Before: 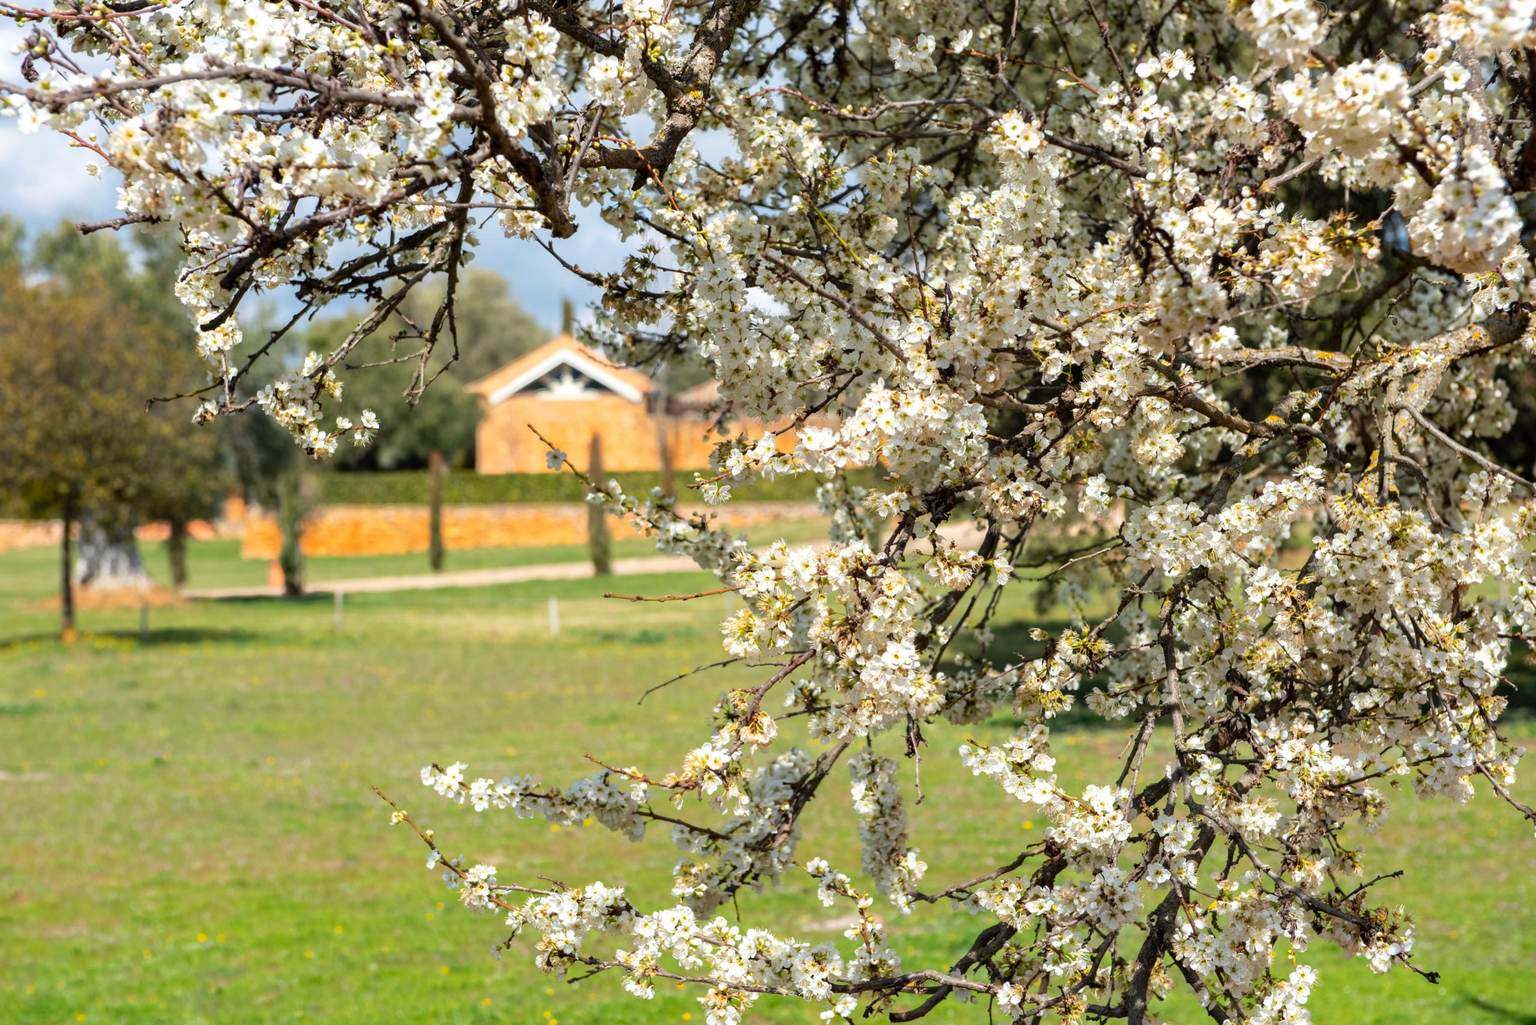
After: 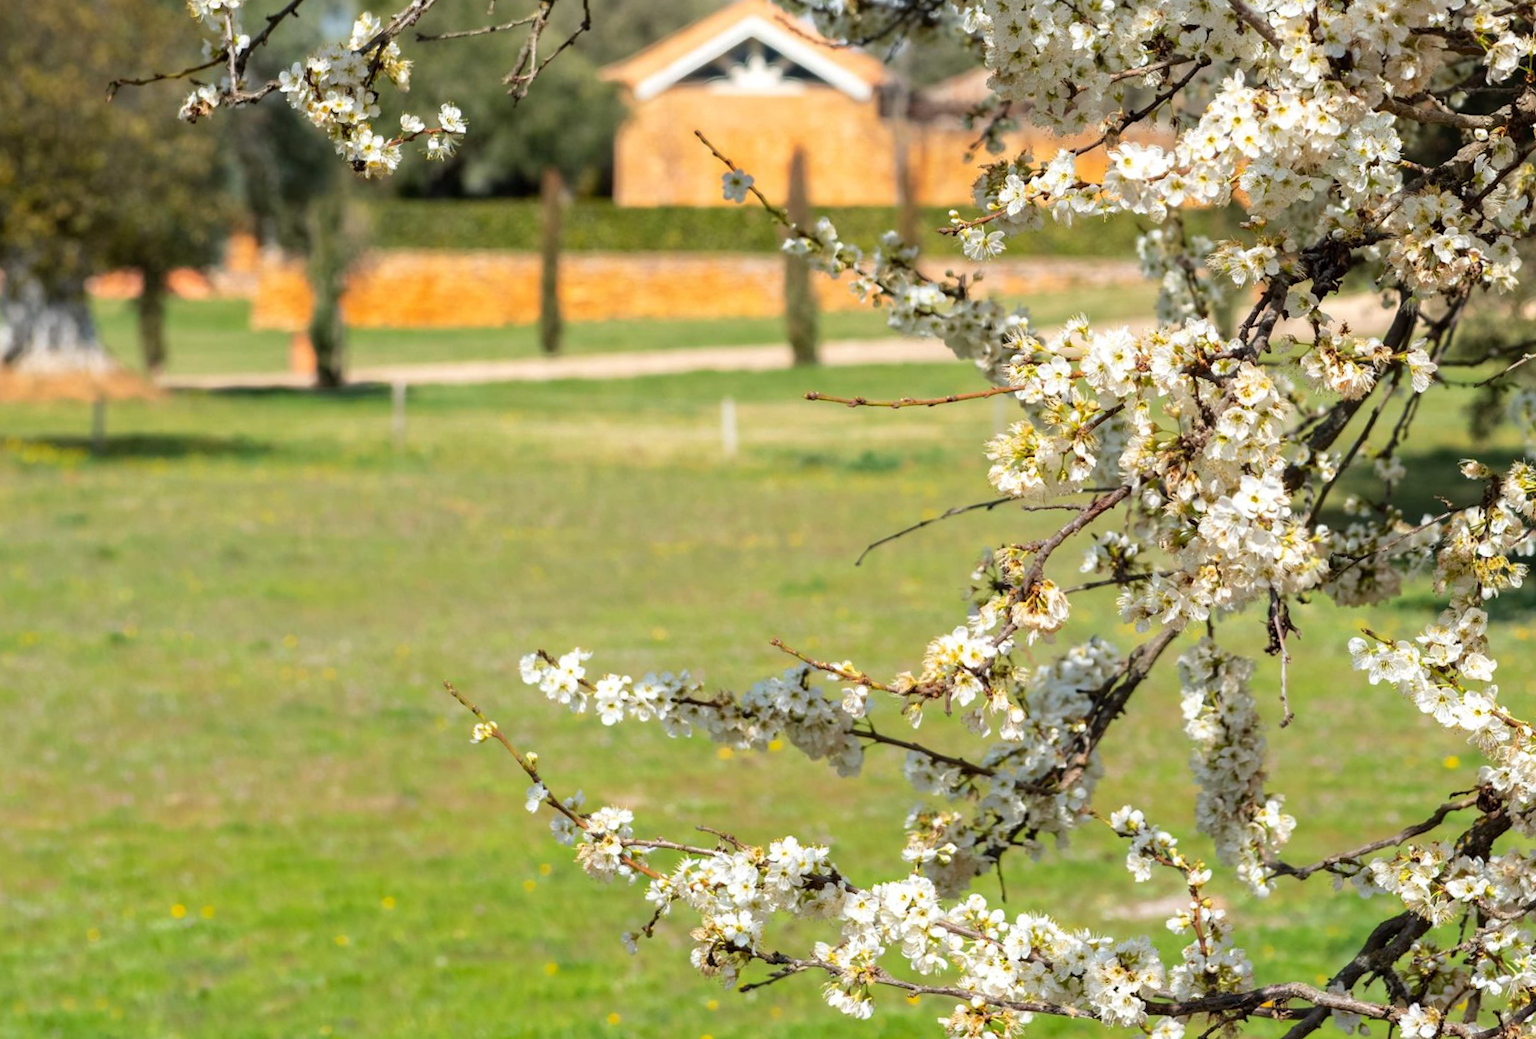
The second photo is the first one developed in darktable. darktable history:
crop and rotate: angle -1.1°, left 3.804%, top 32.199%, right 29.303%
